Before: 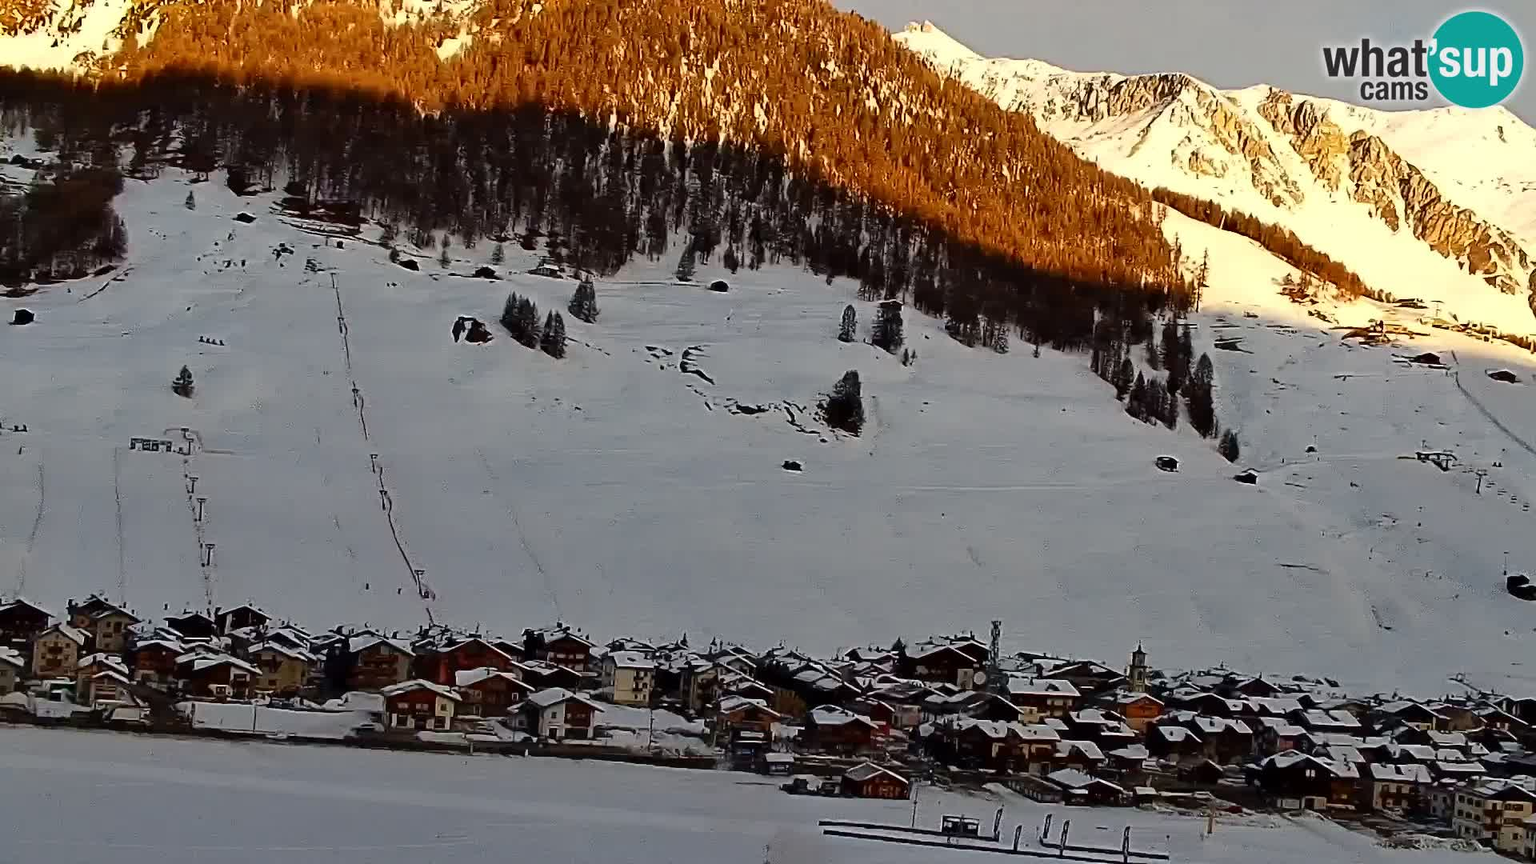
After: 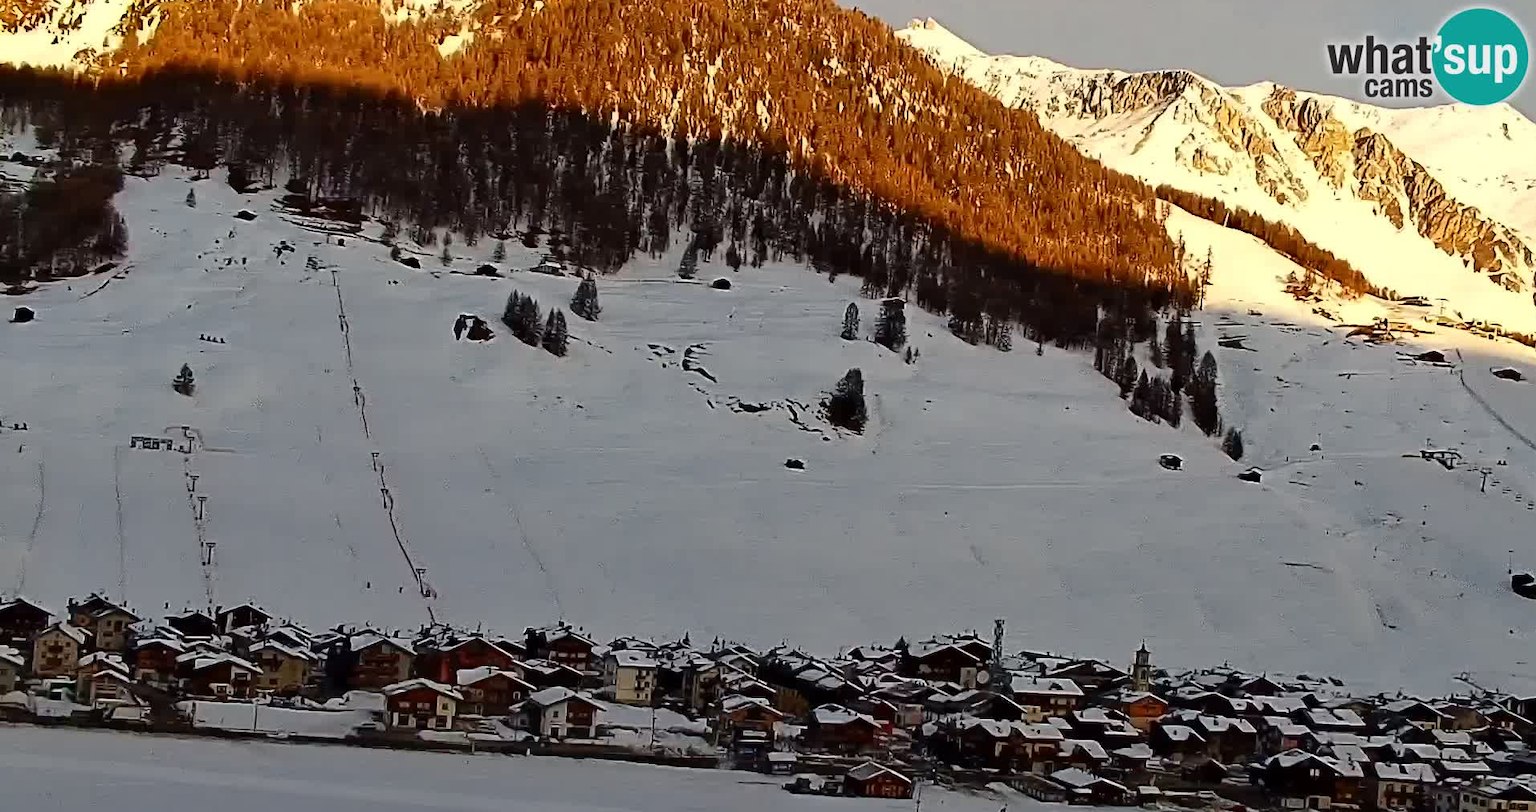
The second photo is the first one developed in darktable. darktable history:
crop: top 0.389%, right 0.266%, bottom 4.989%
